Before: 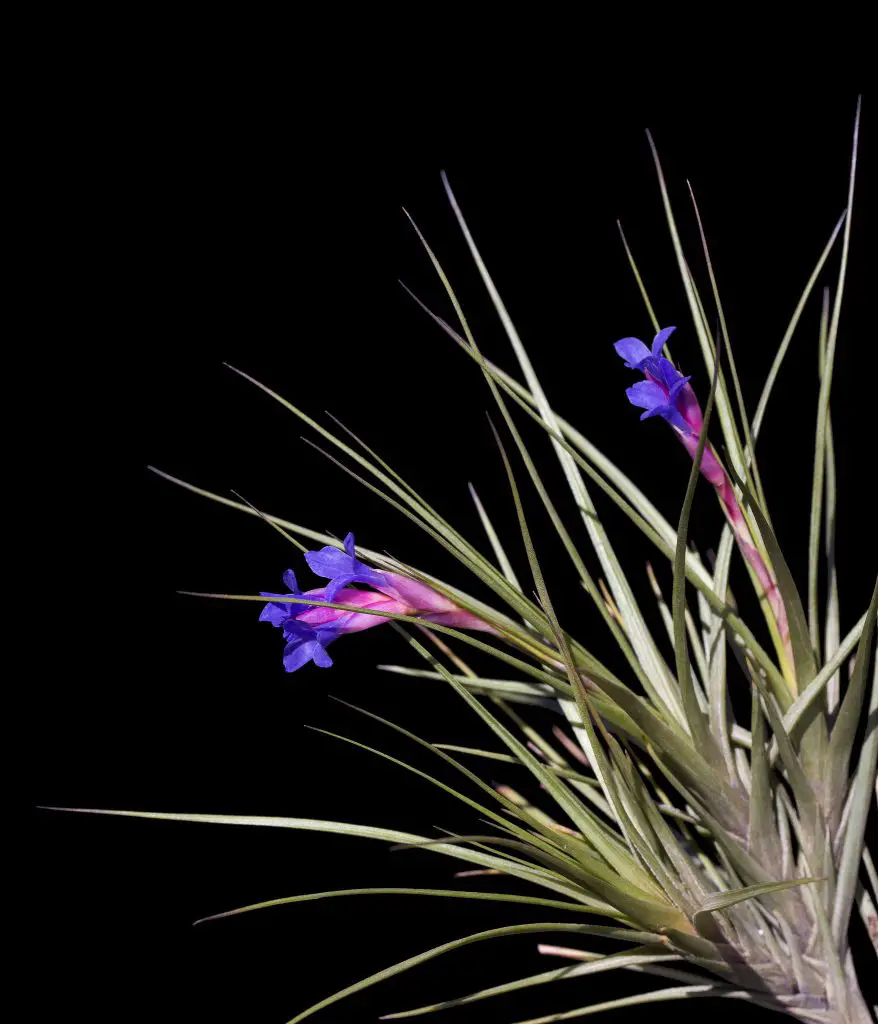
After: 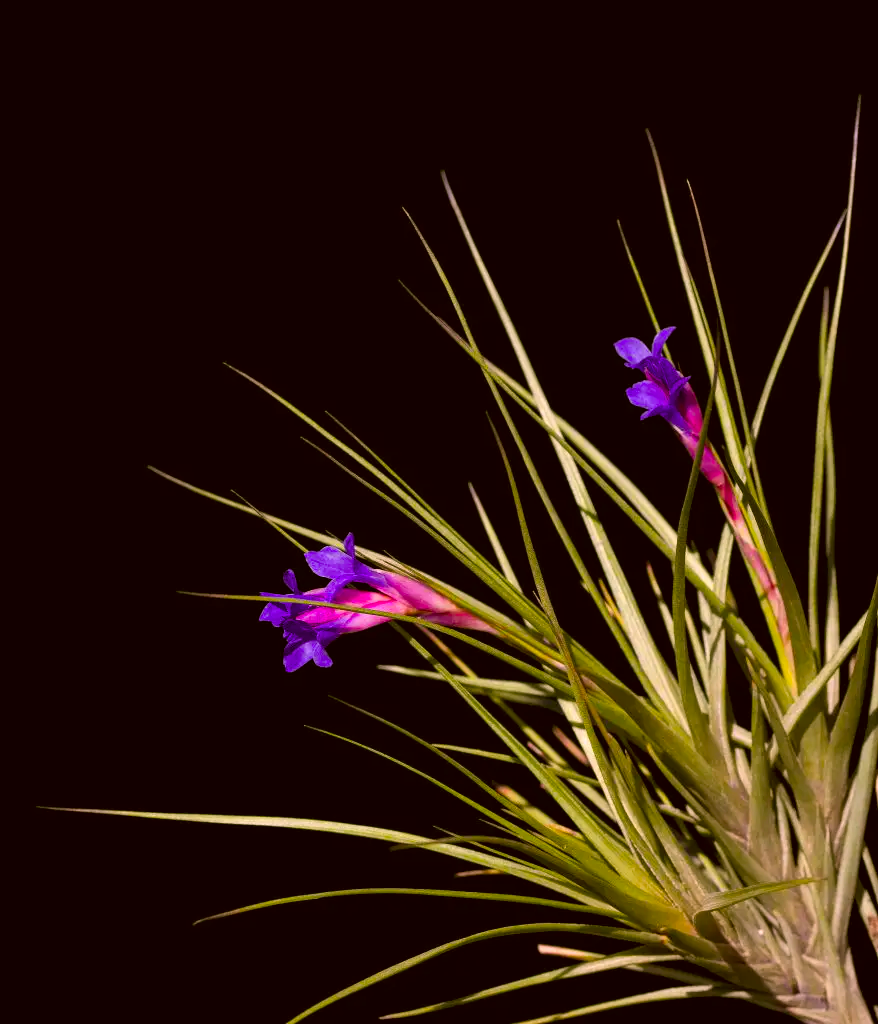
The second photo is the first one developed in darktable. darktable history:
color balance rgb: linear chroma grading › global chroma 15%, perceptual saturation grading › global saturation 30%
color correction: highlights a* 8.98, highlights b* 15.09, shadows a* -0.49, shadows b* 26.52
